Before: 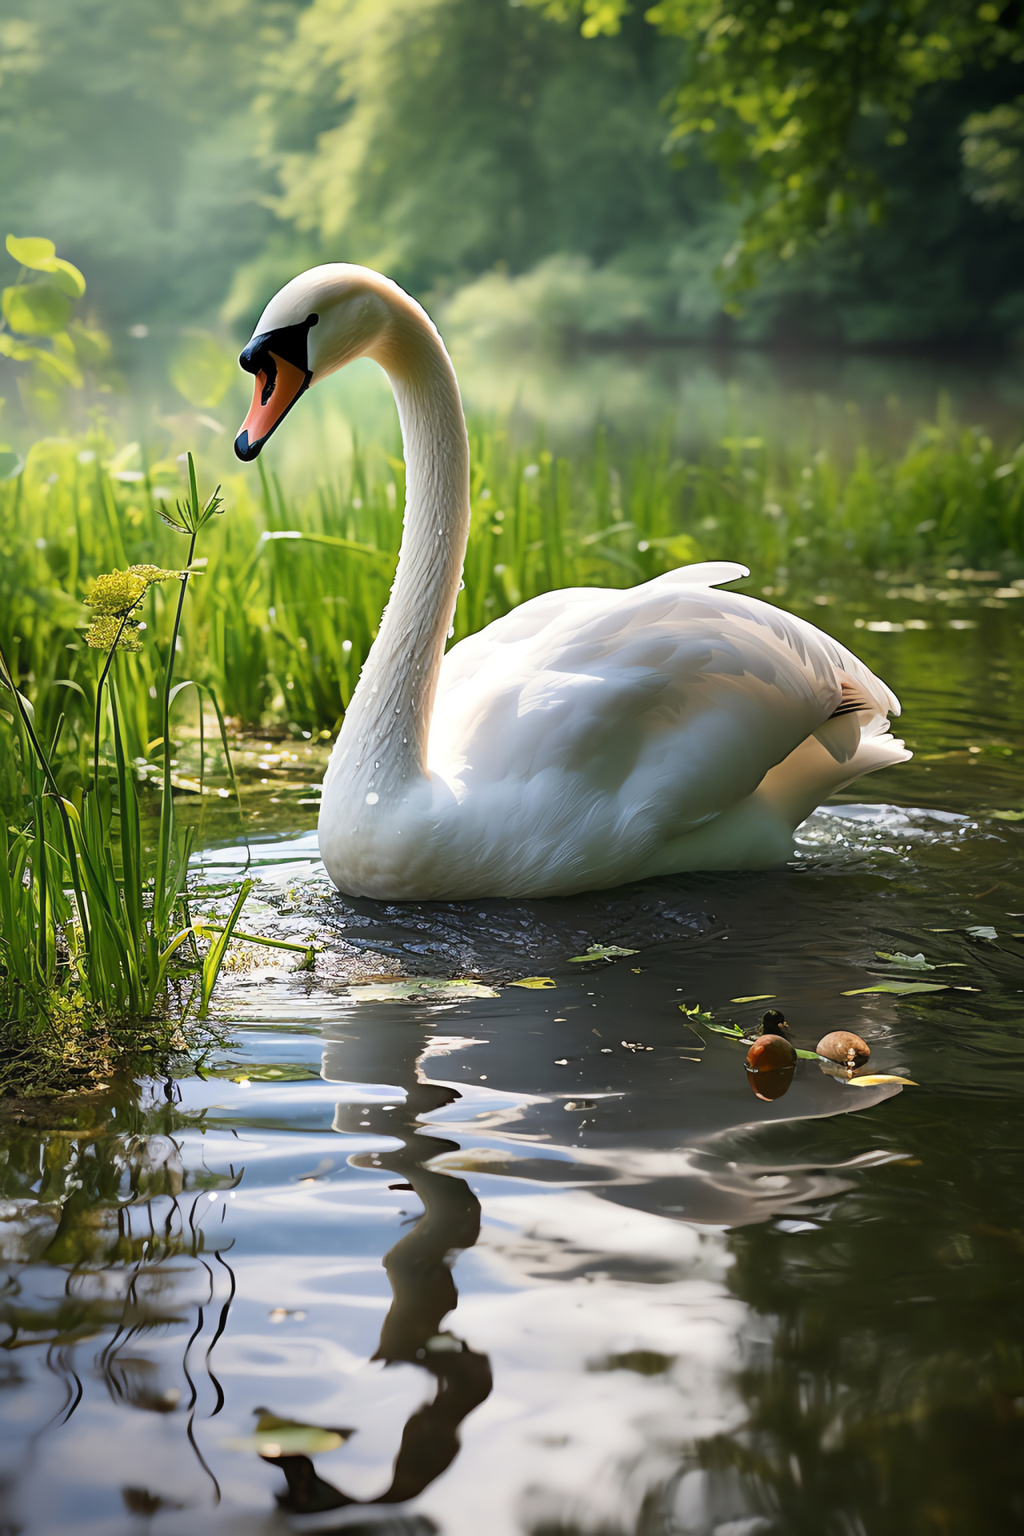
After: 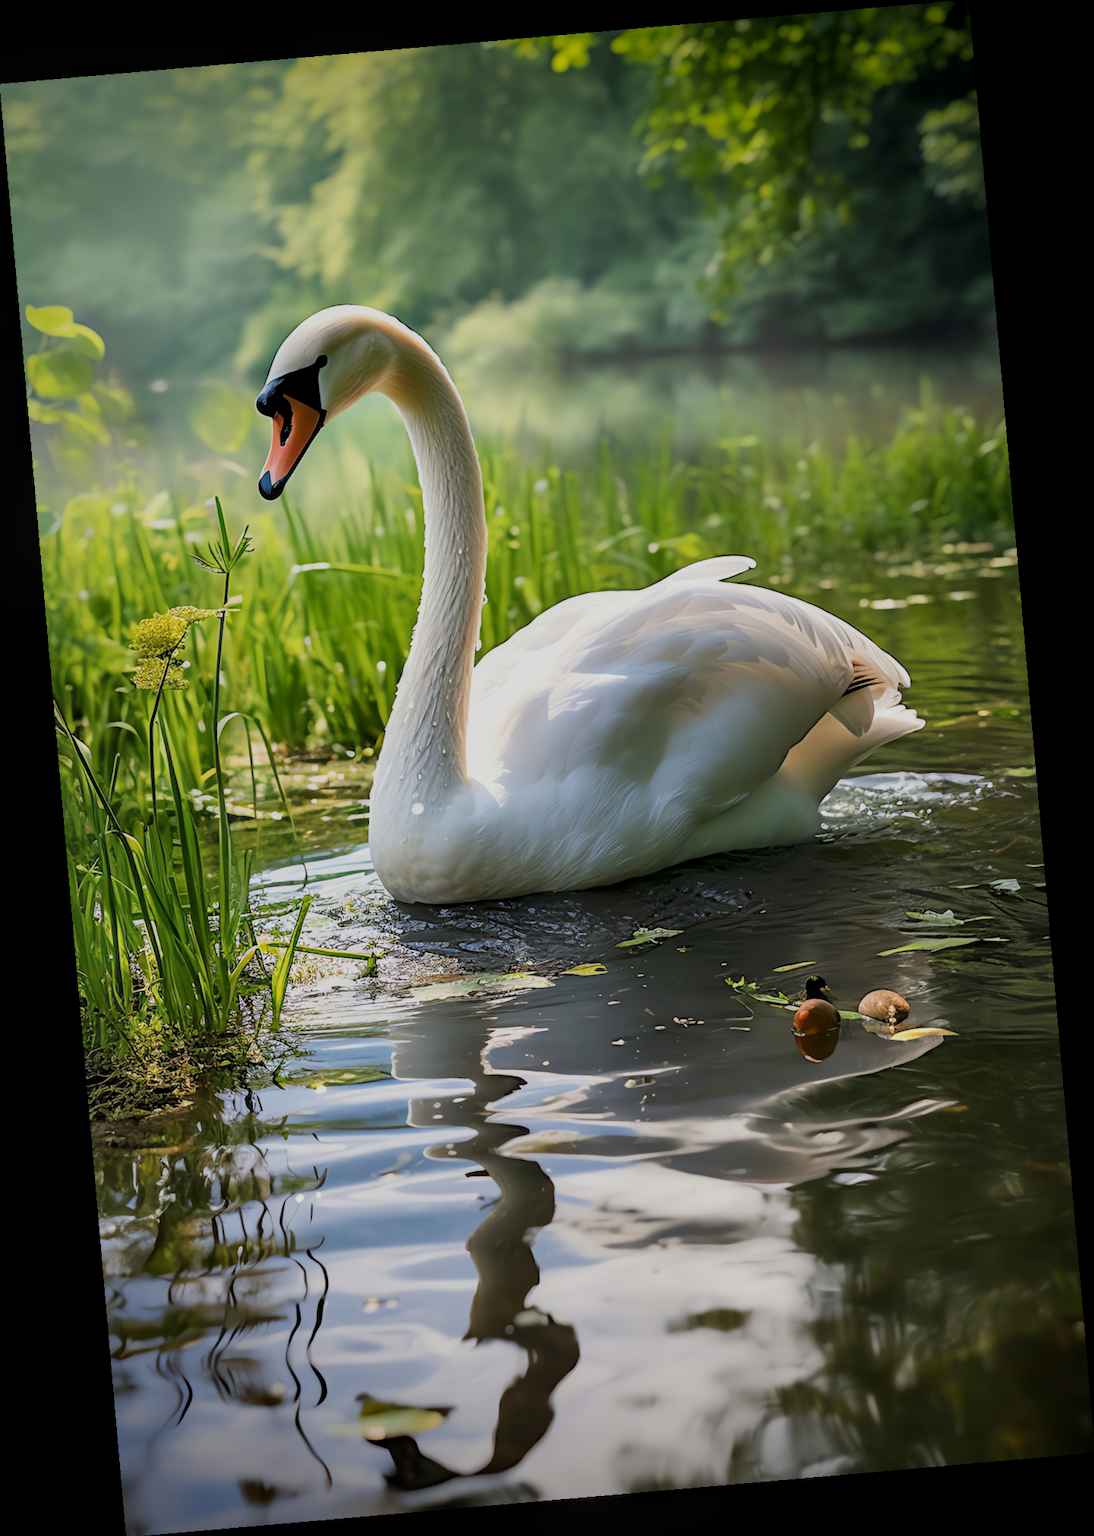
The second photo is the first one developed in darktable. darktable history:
rotate and perspective: rotation -4.98°, automatic cropping off
filmic rgb: middle gray luminance 18.42%, black relative exposure -10.5 EV, white relative exposure 3.4 EV, threshold 6 EV, target black luminance 0%, hardness 6.03, latitude 99%, contrast 0.847, shadows ↔ highlights balance 0.505%, add noise in highlights 0, preserve chrominance max RGB, color science v3 (2019), use custom middle-gray values true, iterations of high-quality reconstruction 0, contrast in highlights soft, enable highlight reconstruction true
local contrast: on, module defaults
vignetting: fall-off start 88.53%, fall-off radius 44.2%, saturation 0.376, width/height ratio 1.161
